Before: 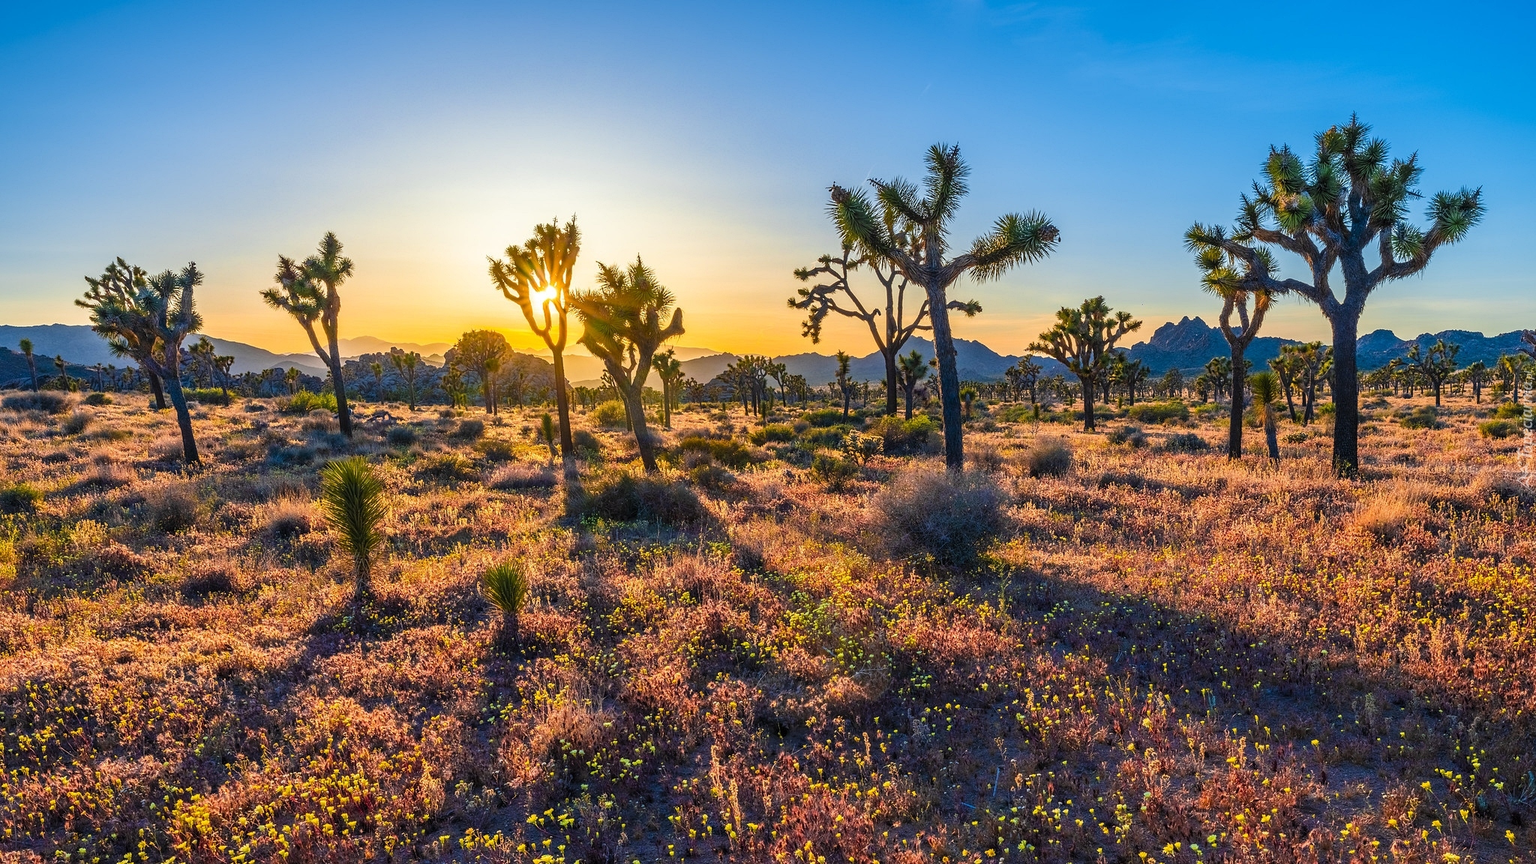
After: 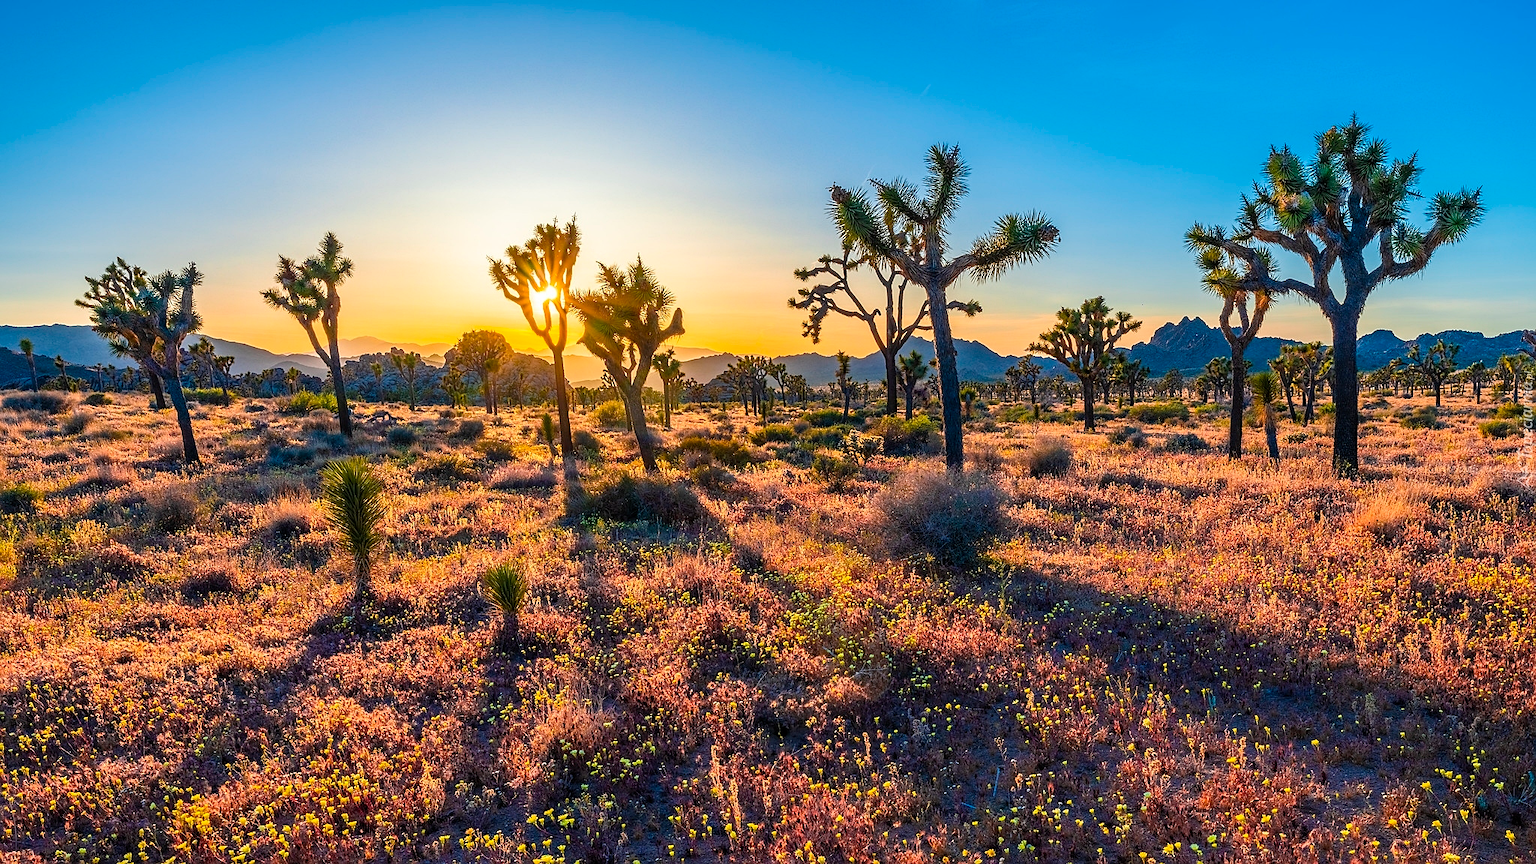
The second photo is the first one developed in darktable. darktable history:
sharpen: radius 1.433, amount 0.392, threshold 1.381
